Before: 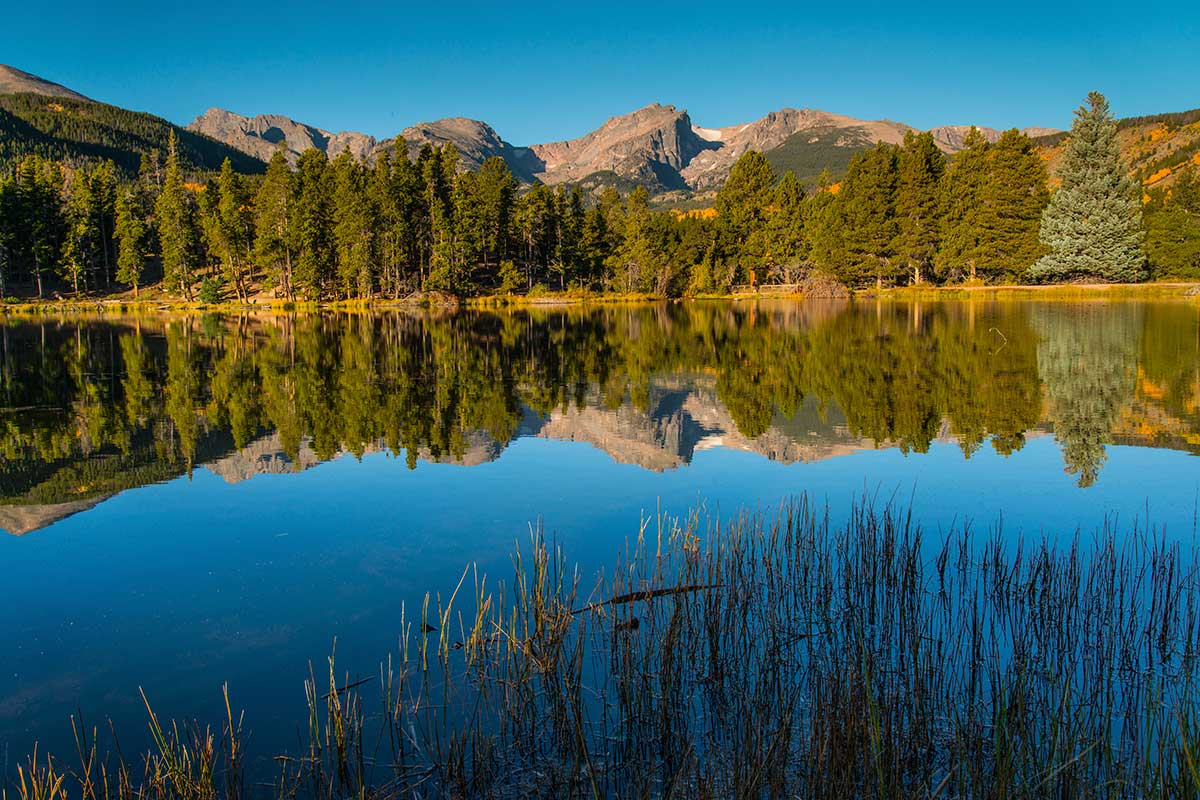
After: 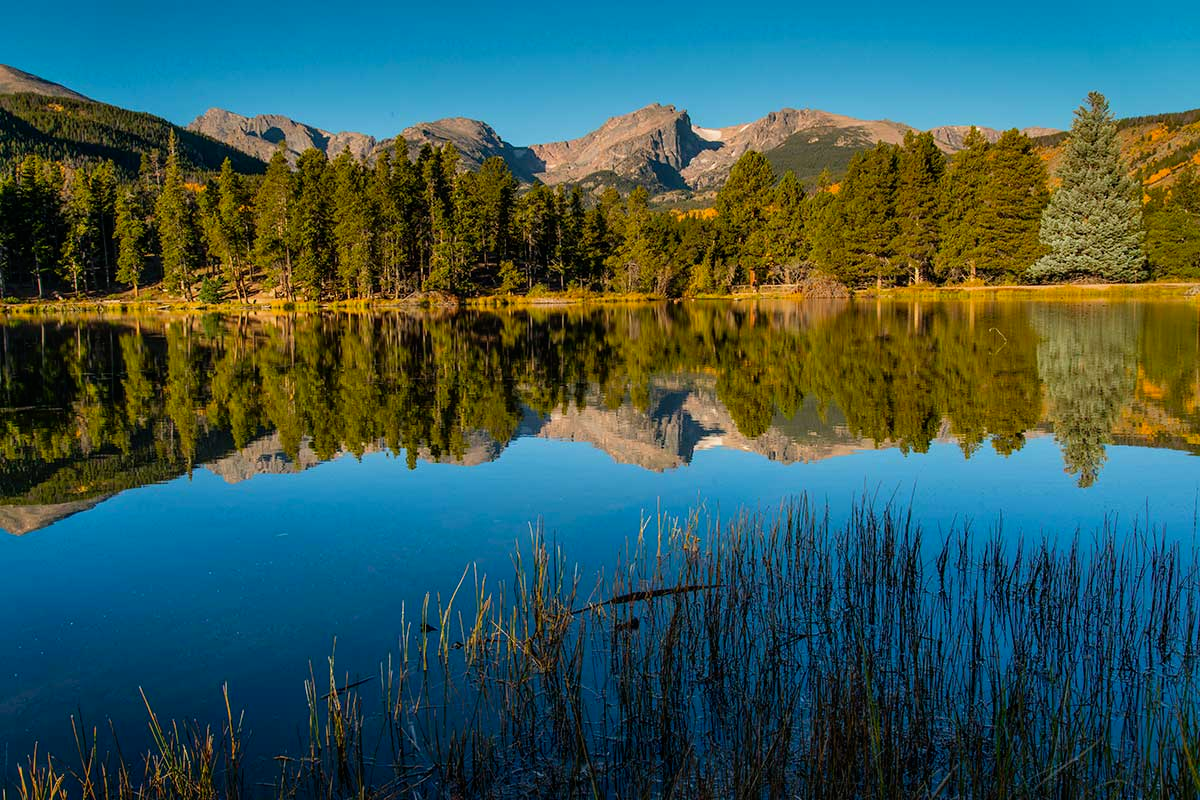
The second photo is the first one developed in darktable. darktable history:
tone curve: curves: ch0 [(0, 0) (0.059, 0.027) (0.162, 0.125) (0.304, 0.279) (0.547, 0.532) (0.828, 0.815) (1, 0.983)]; ch1 [(0, 0) (0.23, 0.166) (0.34, 0.298) (0.371, 0.334) (0.435, 0.413) (0.477, 0.469) (0.499, 0.498) (0.529, 0.544) (0.559, 0.587) (0.743, 0.798) (1, 1)]; ch2 [(0, 0) (0.431, 0.414) (0.498, 0.503) (0.524, 0.531) (0.568, 0.567) (0.6, 0.597) (0.643, 0.631) (0.74, 0.721) (1, 1)], preserve colors none
